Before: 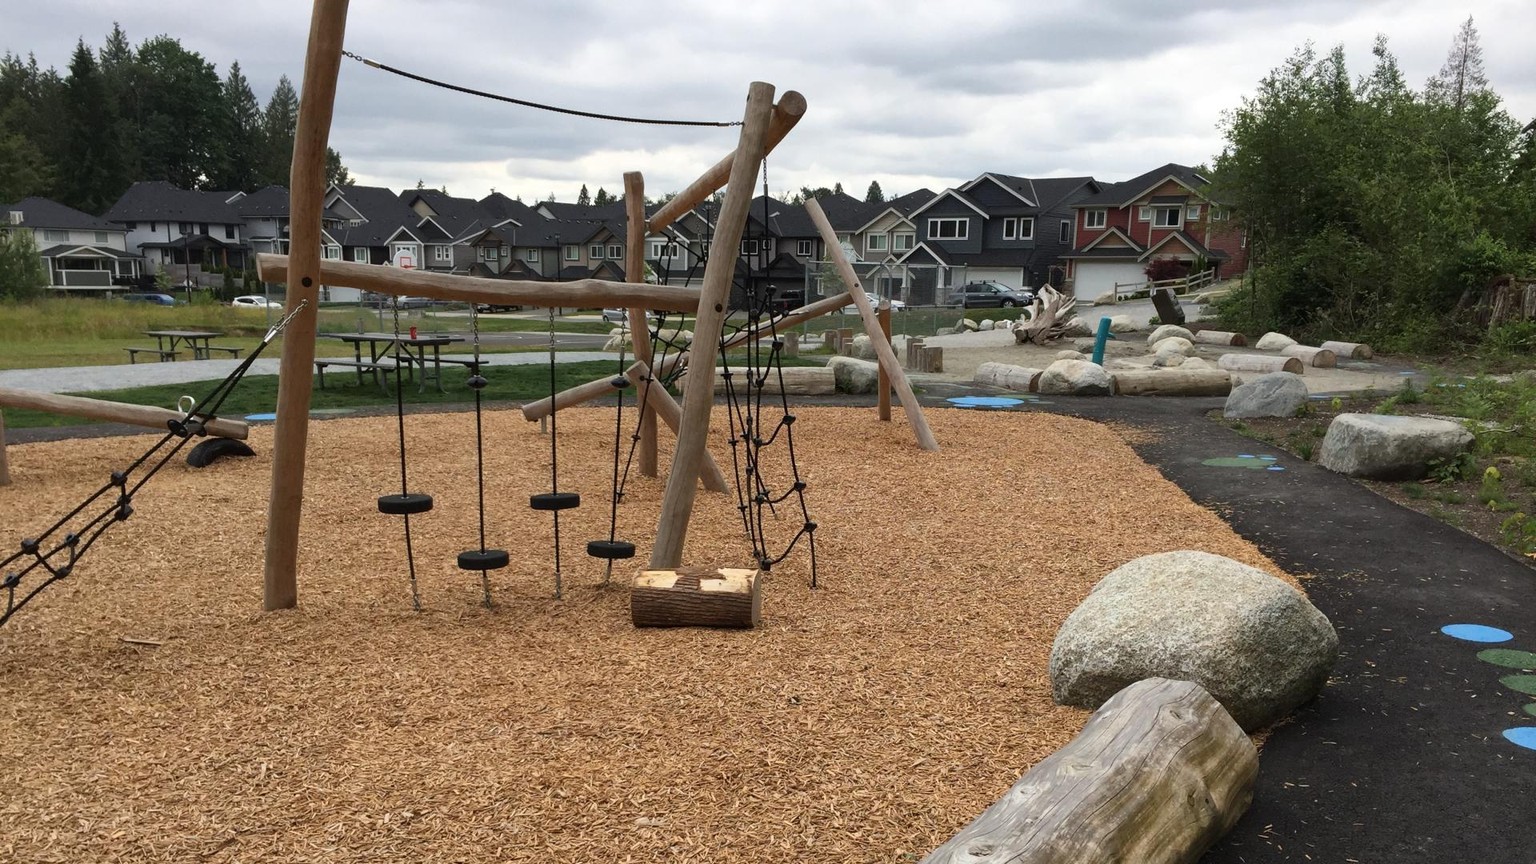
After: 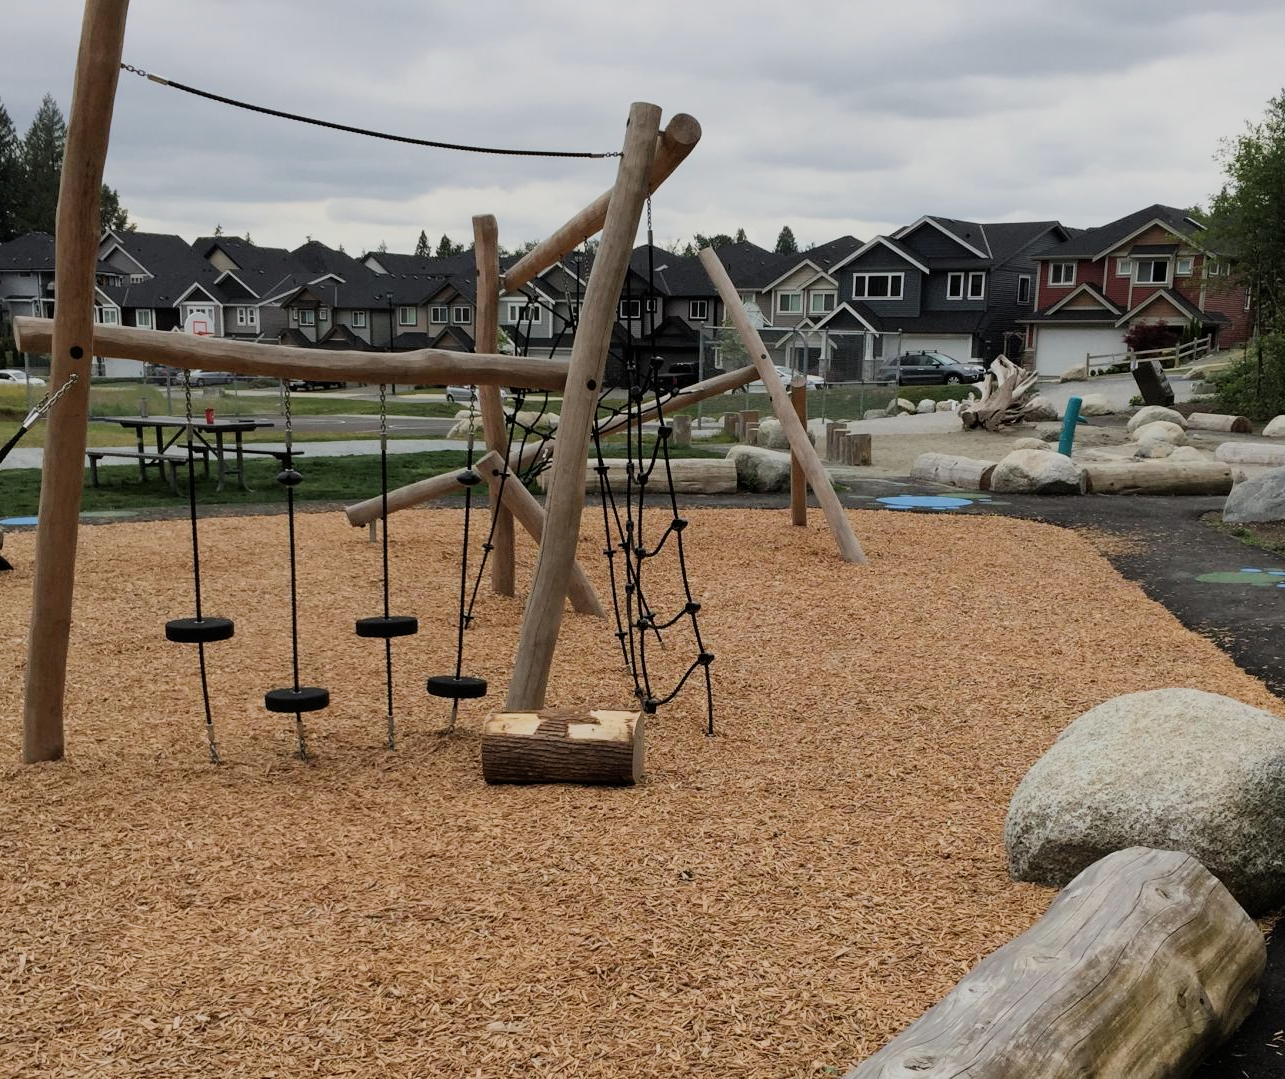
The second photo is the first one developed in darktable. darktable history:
filmic rgb: black relative exposure -7.65 EV, white relative exposure 4.56 EV, hardness 3.61, contrast 1, iterations of high-quality reconstruction 10
crop and rotate: left 16.003%, right 17.039%
